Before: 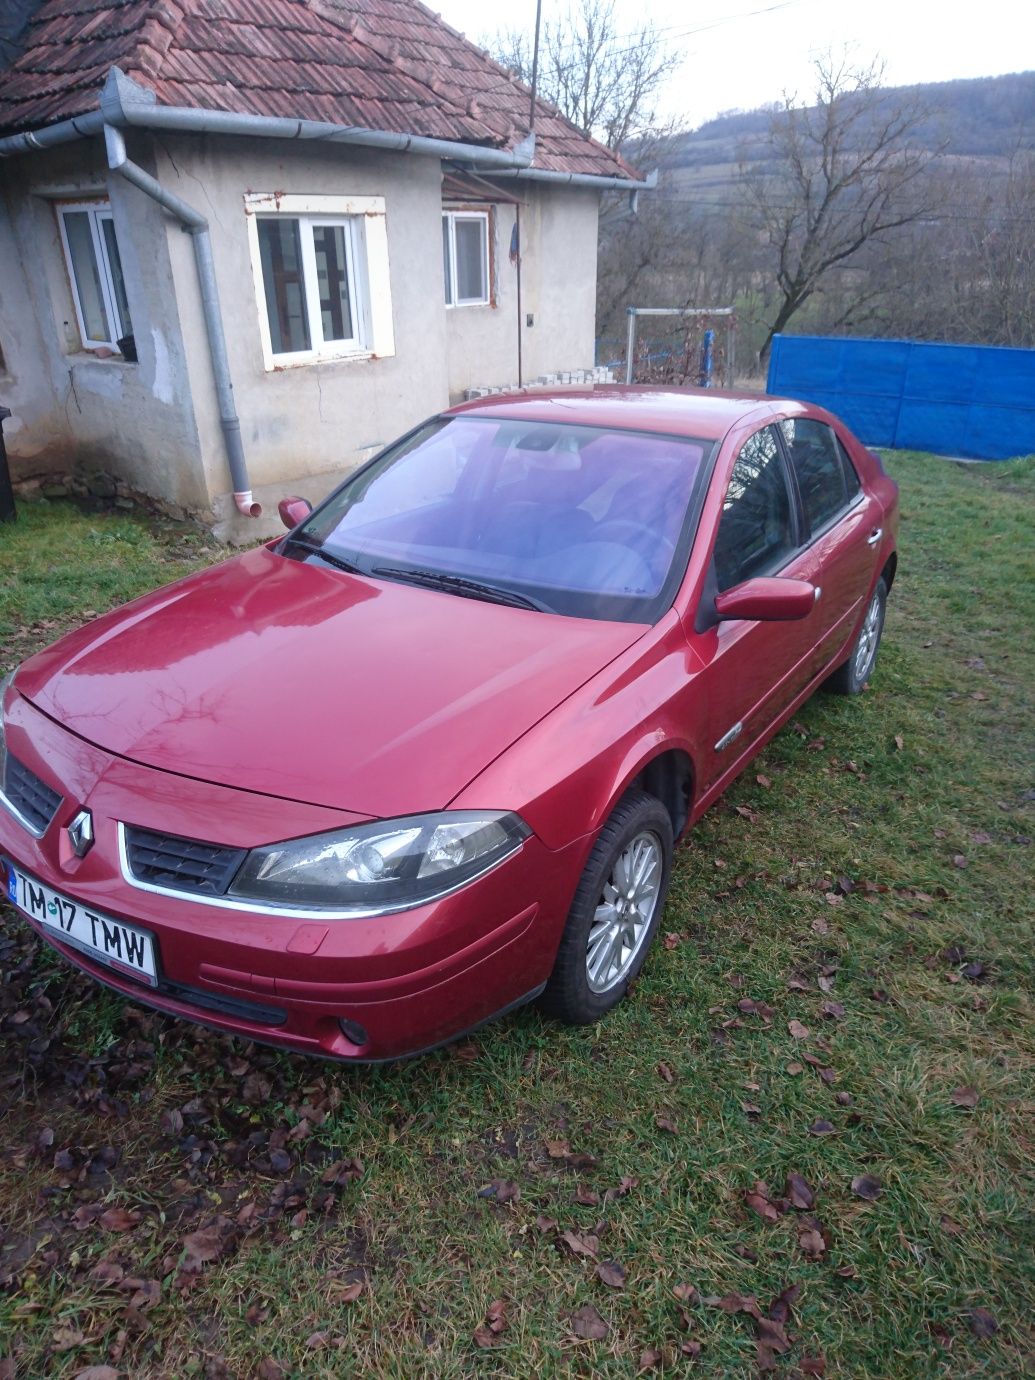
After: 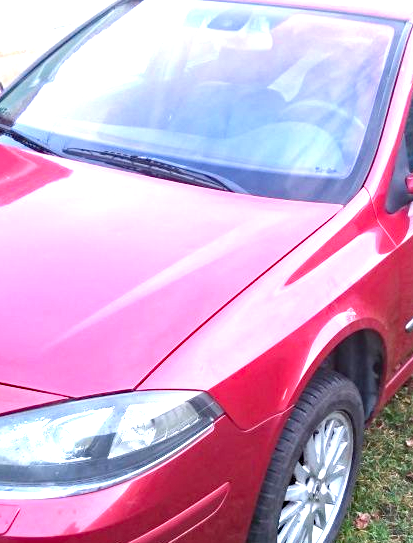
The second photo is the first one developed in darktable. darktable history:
crop: left 29.927%, top 30.496%, right 30.135%, bottom 30.091%
haze removal: compatibility mode true, adaptive false
exposure: black level correction 0, exposure 1.628 EV, compensate exposure bias true, compensate highlight preservation false
